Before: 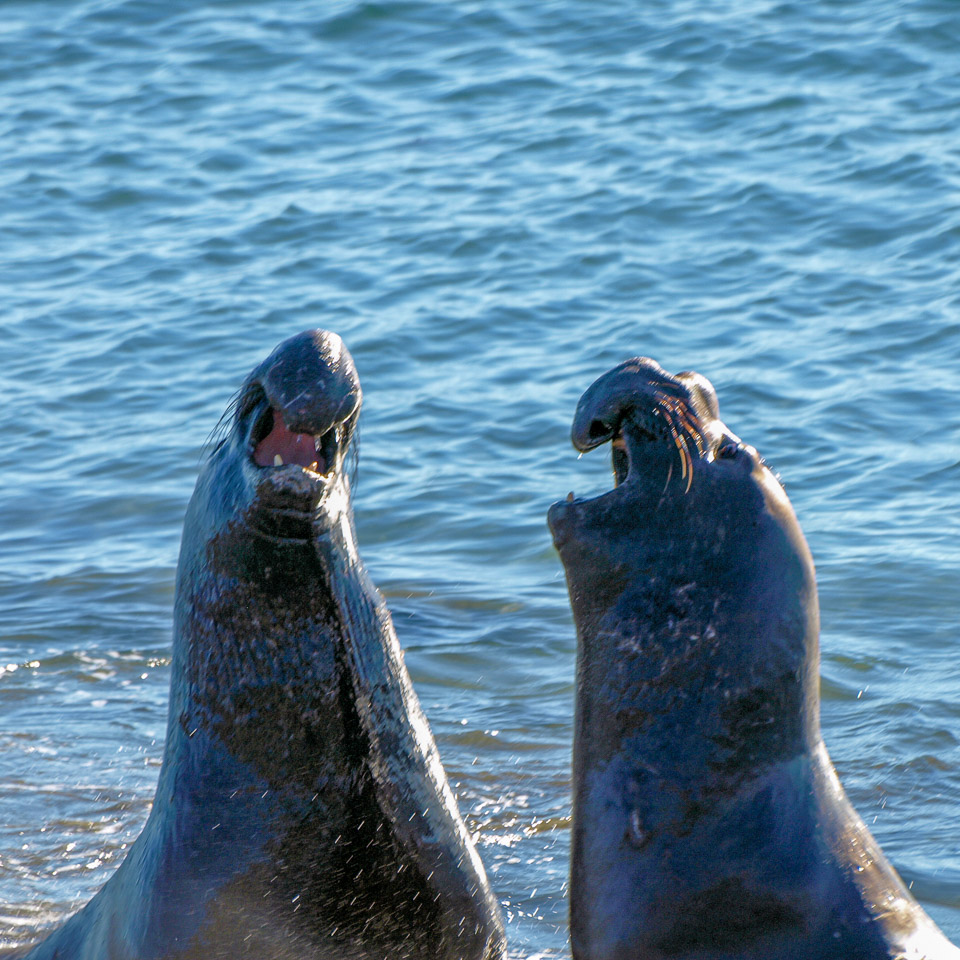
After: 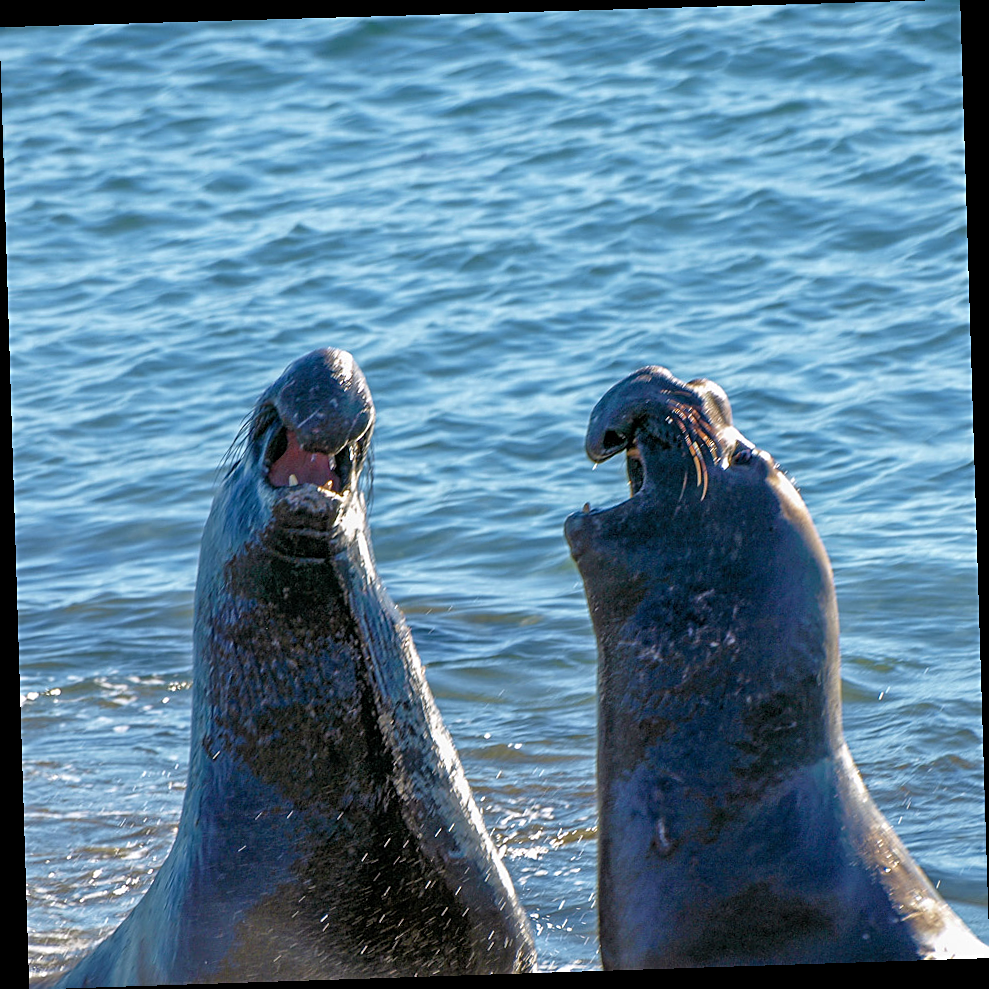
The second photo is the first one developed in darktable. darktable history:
rotate and perspective: rotation -1.77°, lens shift (horizontal) 0.004, automatic cropping off
sharpen: on, module defaults
